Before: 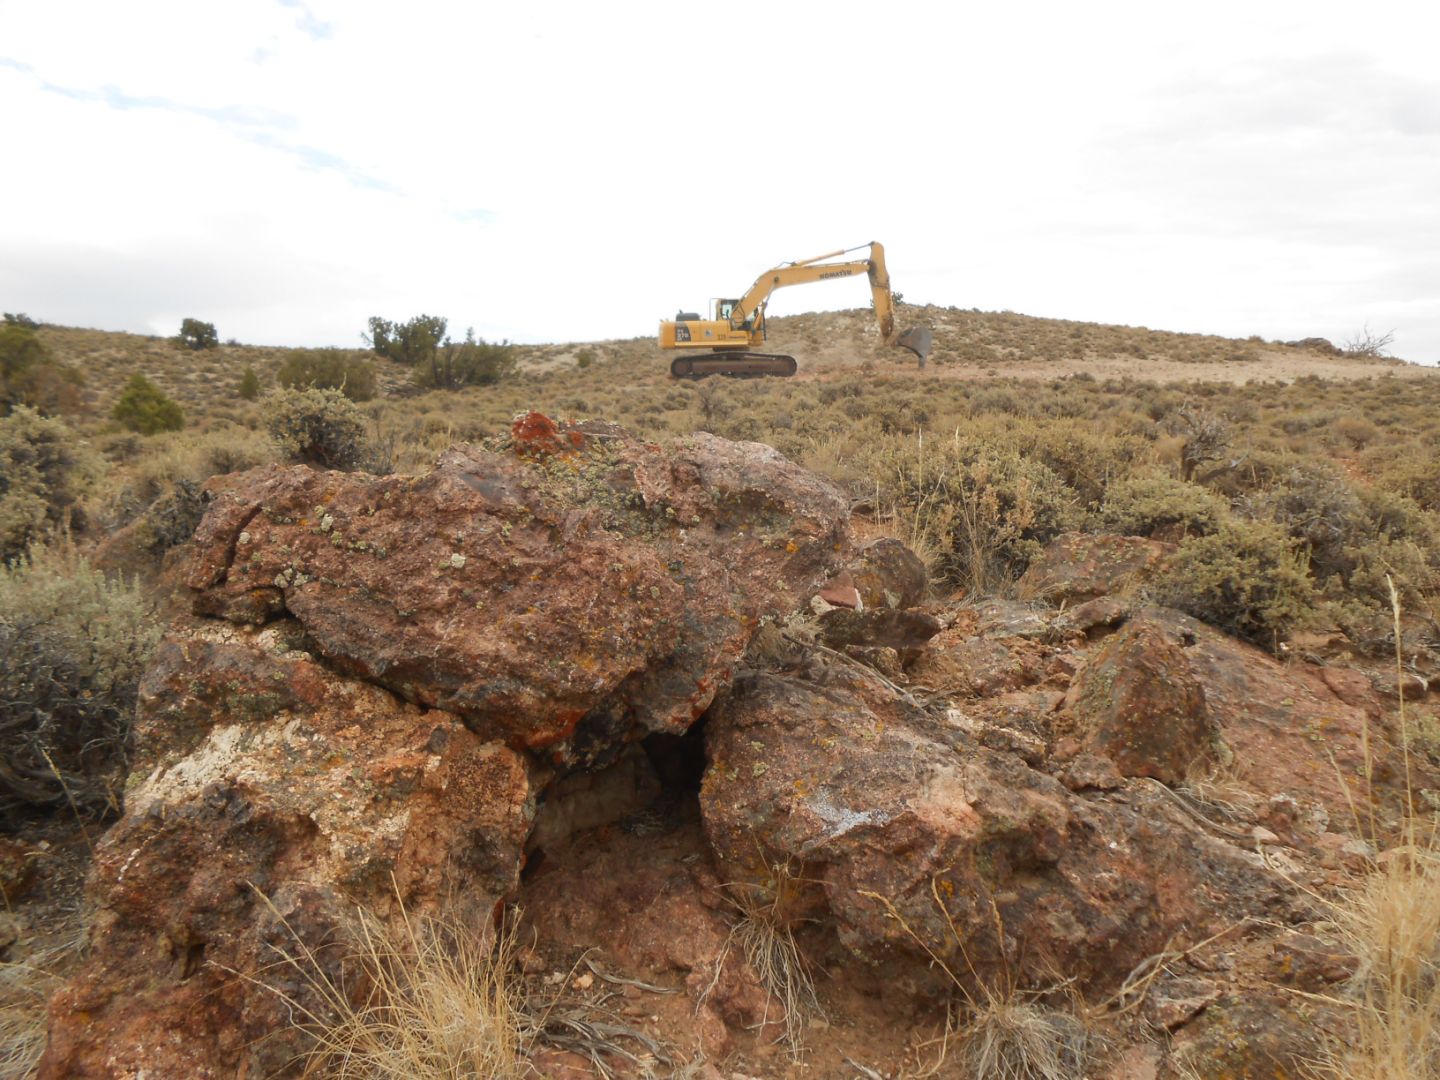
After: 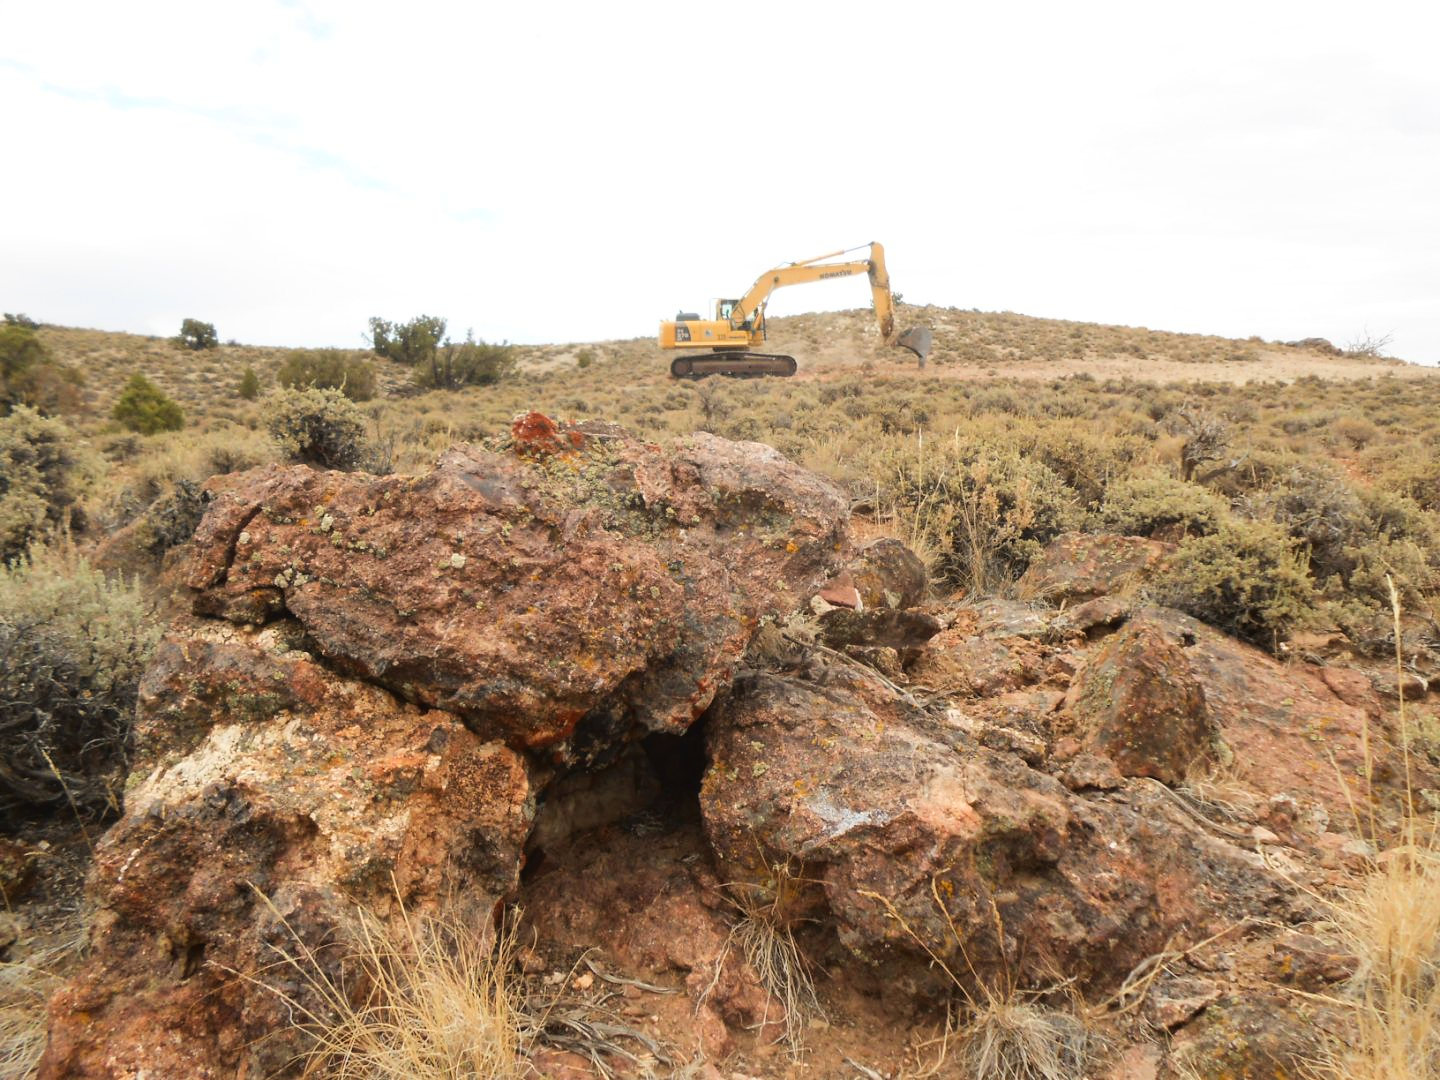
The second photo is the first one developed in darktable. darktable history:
tone curve: curves: ch0 [(0, 0.023) (0.087, 0.065) (0.184, 0.168) (0.45, 0.54) (0.57, 0.683) (0.722, 0.825) (0.877, 0.948) (1, 1)]; ch1 [(0, 0) (0.388, 0.369) (0.447, 0.447) (0.505, 0.5) (0.534, 0.528) (0.573, 0.583) (0.663, 0.68) (1, 1)]; ch2 [(0, 0) (0.314, 0.223) (0.427, 0.405) (0.492, 0.505) (0.531, 0.55) (0.589, 0.599) (1, 1)], color space Lab, linked channels, preserve colors none
